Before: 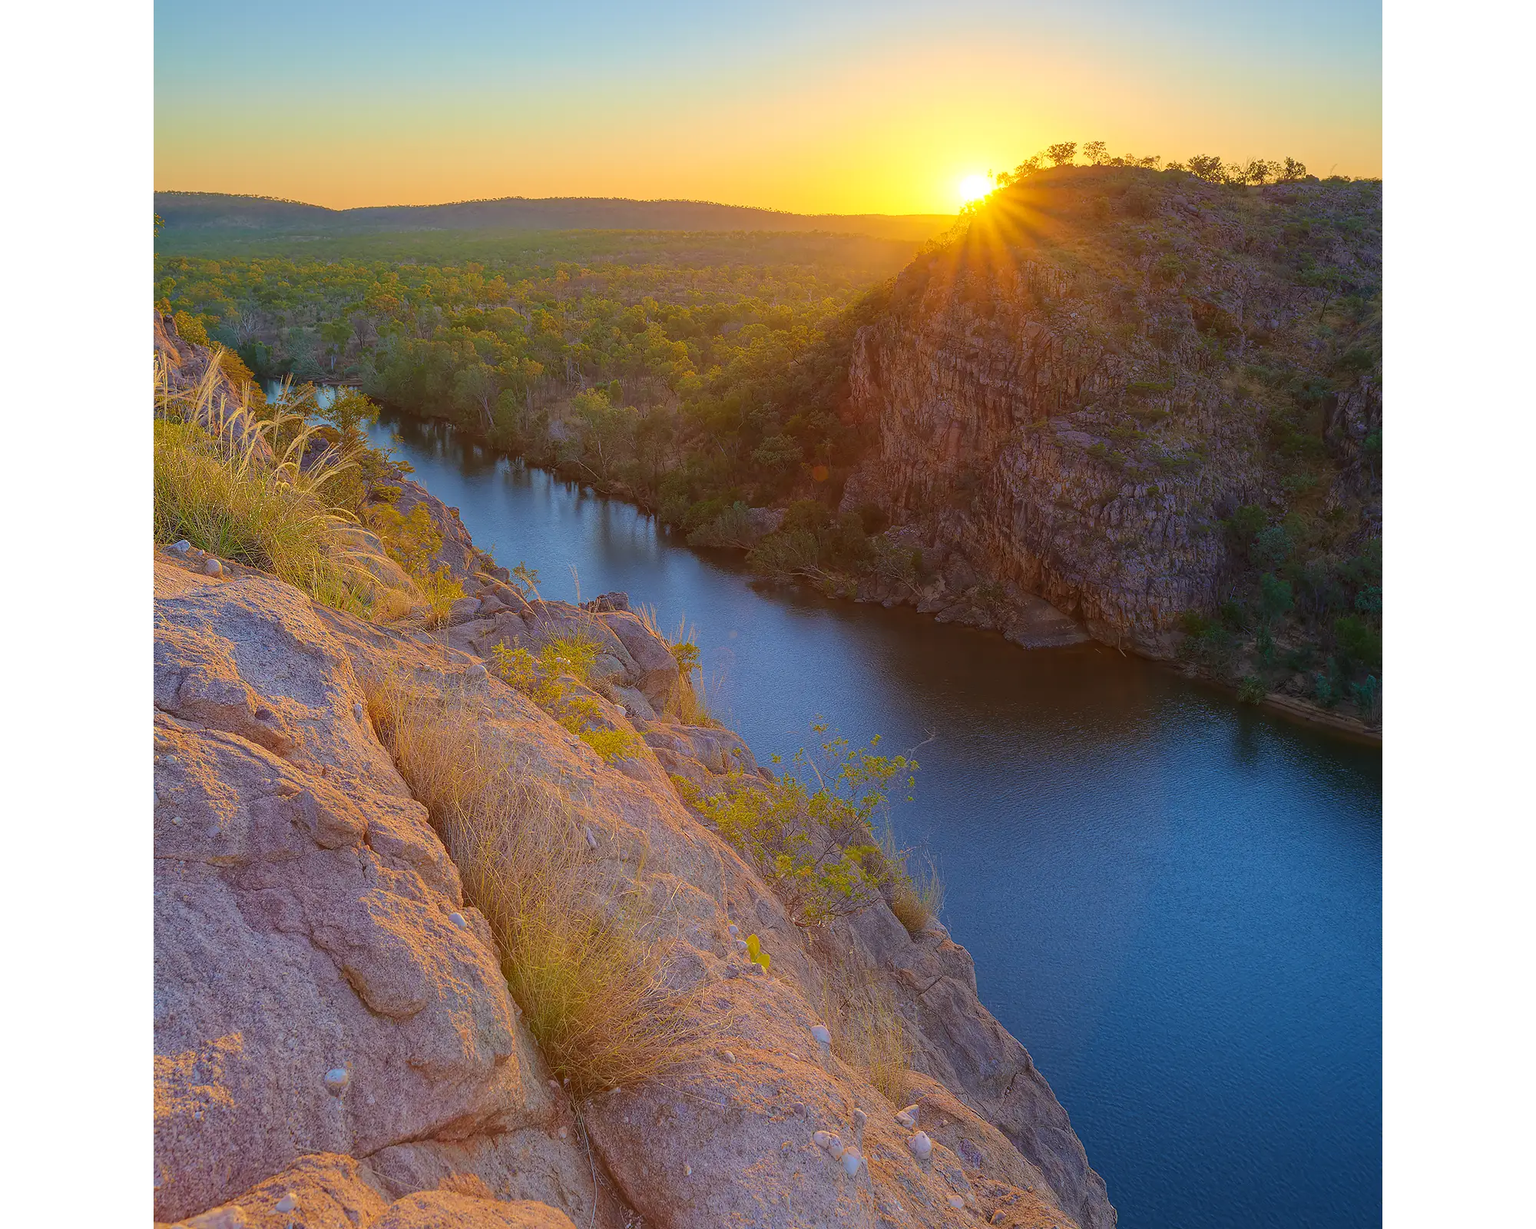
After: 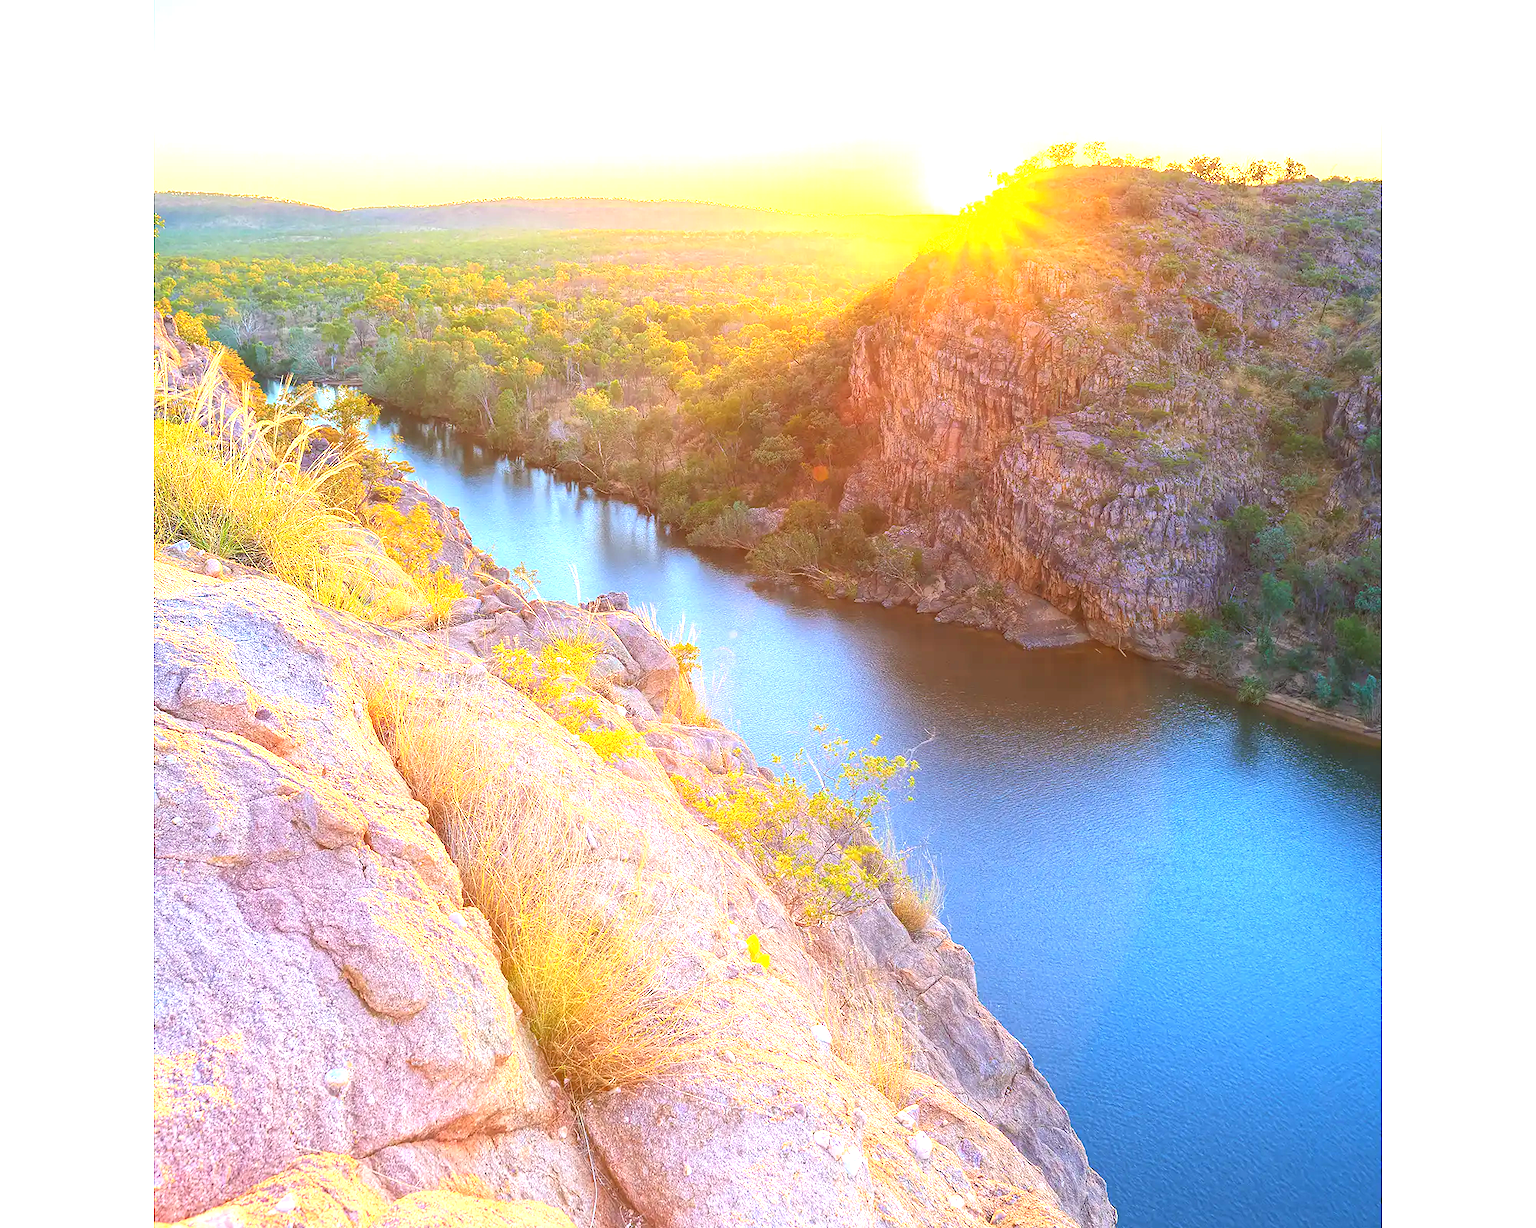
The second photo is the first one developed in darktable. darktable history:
exposure: black level correction 0, exposure 2.141 EV, compensate exposure bias true, compensate highlight preservation false
